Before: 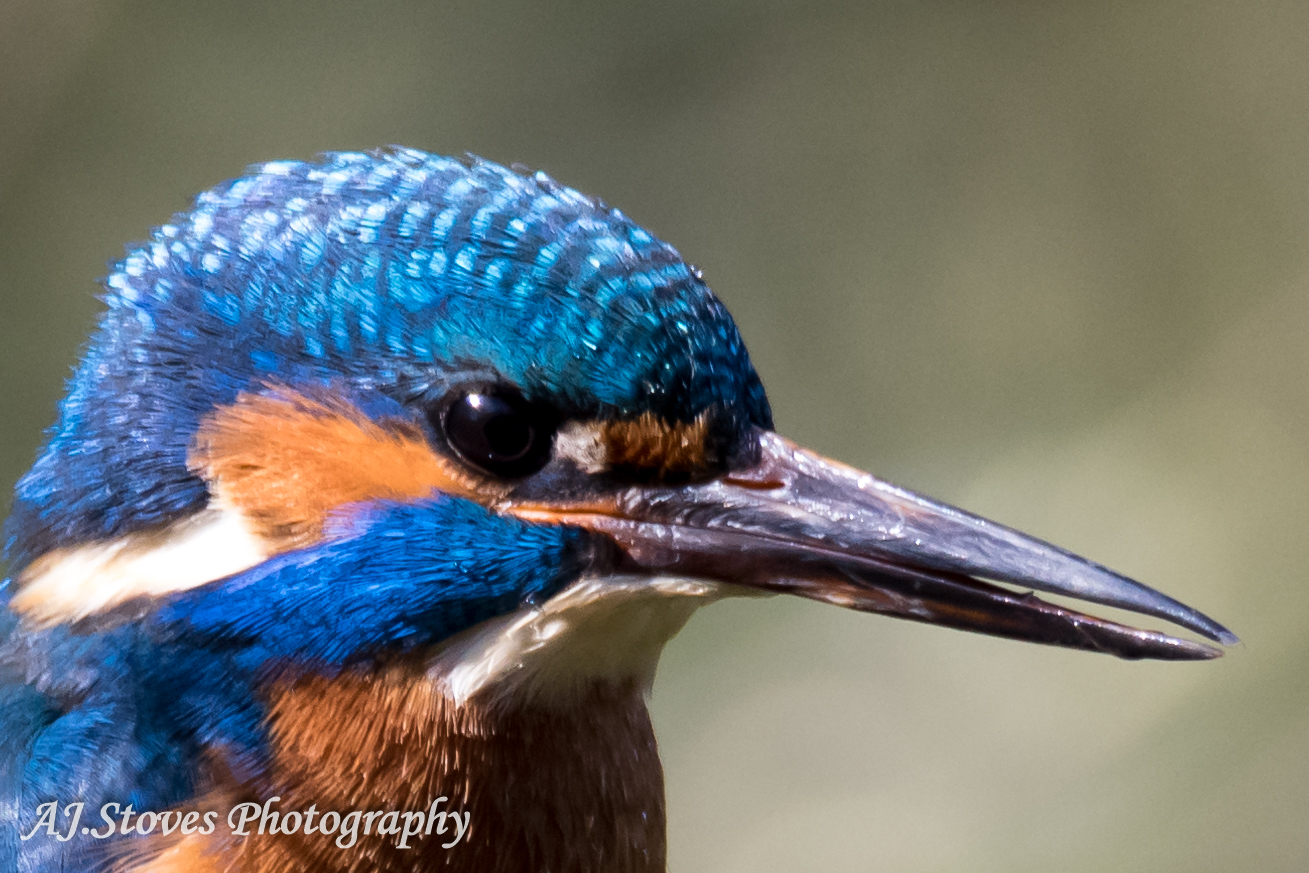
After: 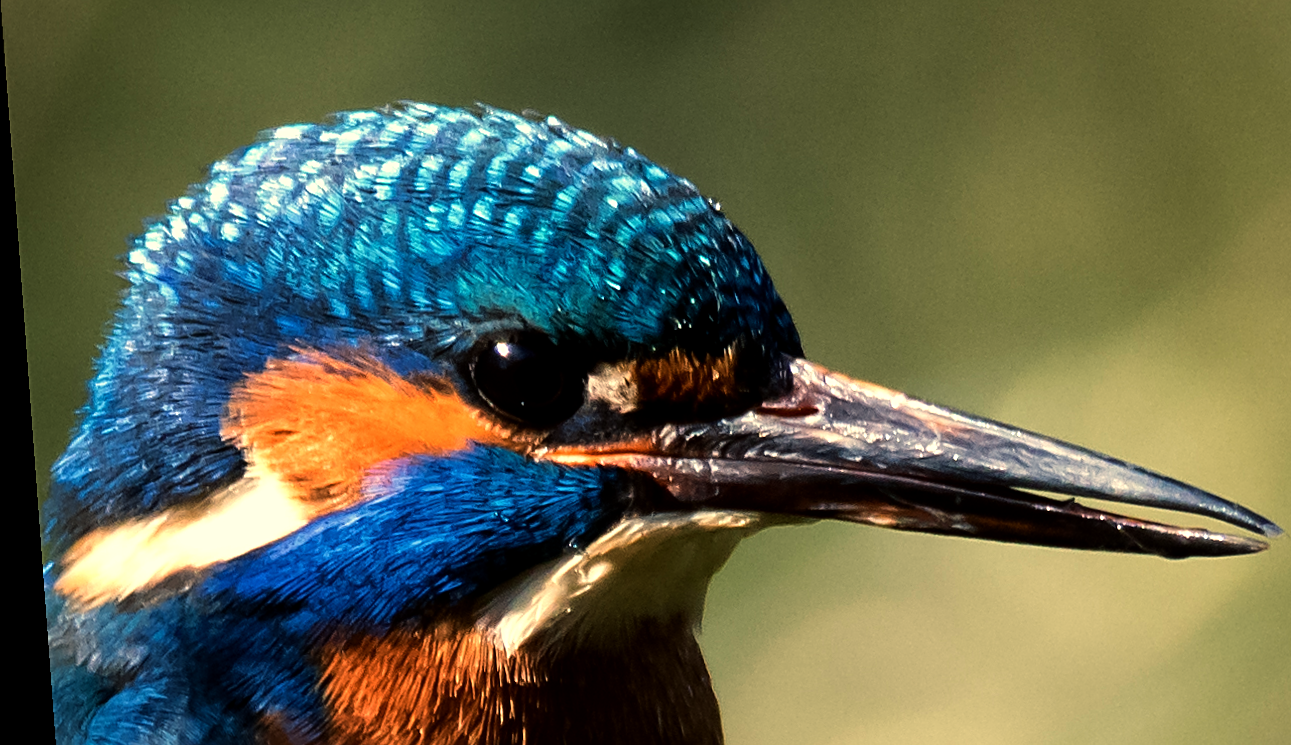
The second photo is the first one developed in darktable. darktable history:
color balance: mode lift, gamma, gain (sRGB), lift [1.014, 0.966, 0.918, 0.87], gamma [0.86, 0.734, 0.918, 0.976], gain [1.063, 1.13, 1.063, 0.86]
crop and rotate: angle 0.03°, top 11.643%, right 5.651%, bottom 11.189%
rotate and perspective: rotation -4.25°, automatic cropping off
sharpen: on, module defaults
